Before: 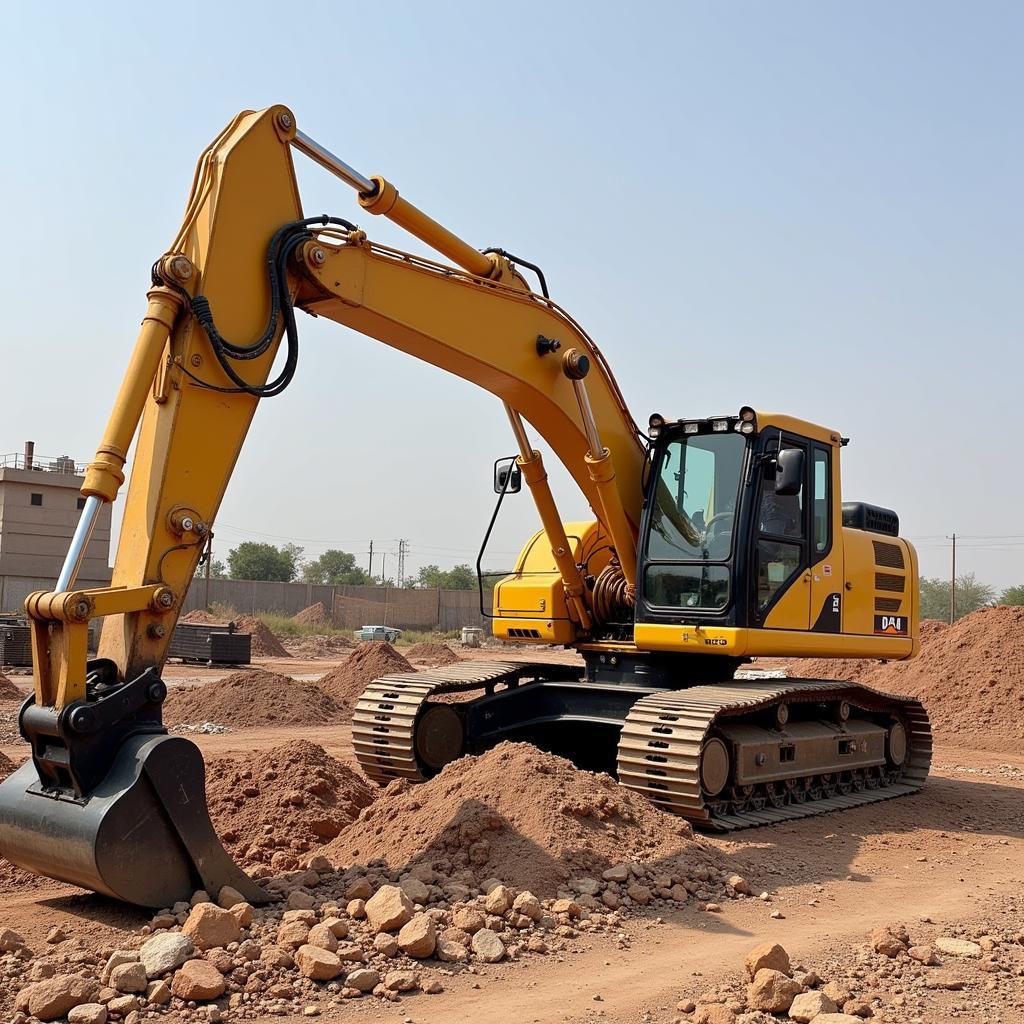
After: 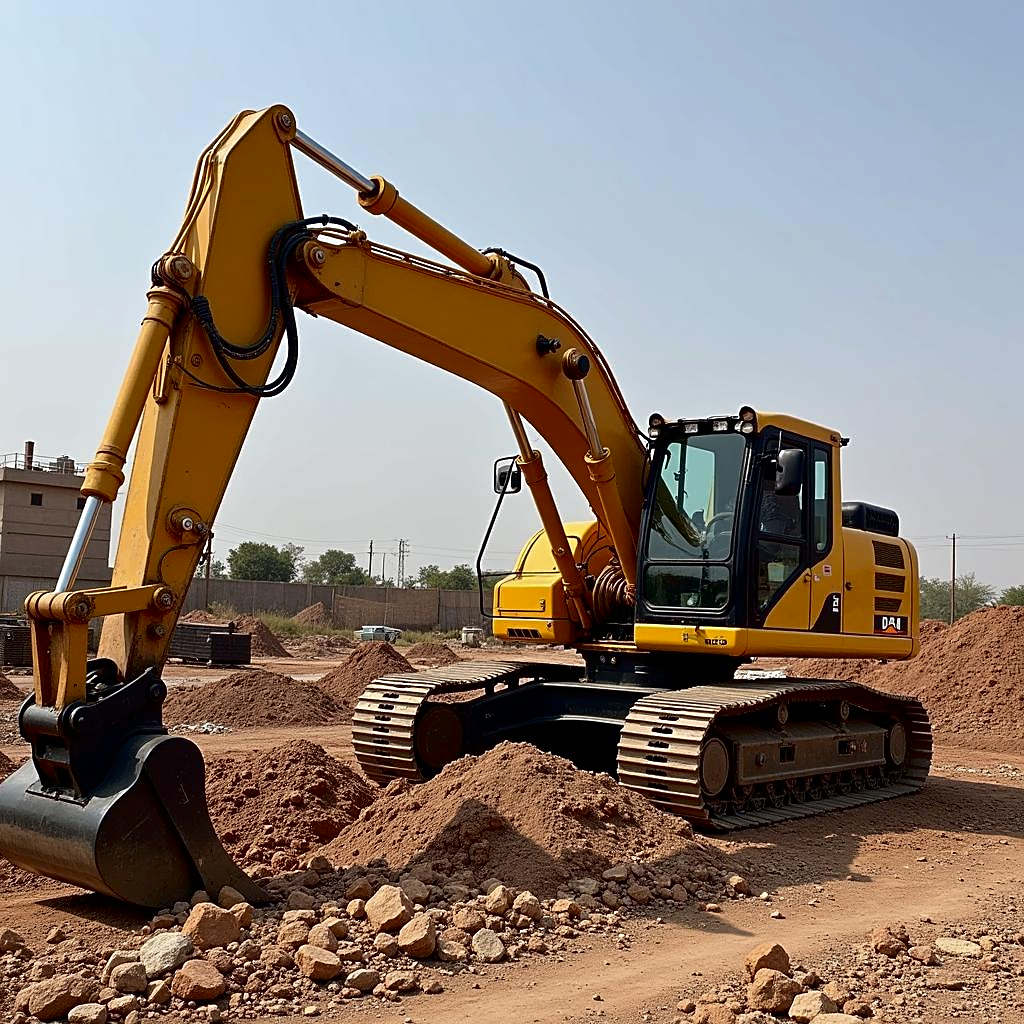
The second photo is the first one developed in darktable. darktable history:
sharpen: on, module defaults
tone curve: curves: ch0 [(0, 0) (0.153, 0.056) (1, 1)], color space Lab, independent channels, preserve colors none
